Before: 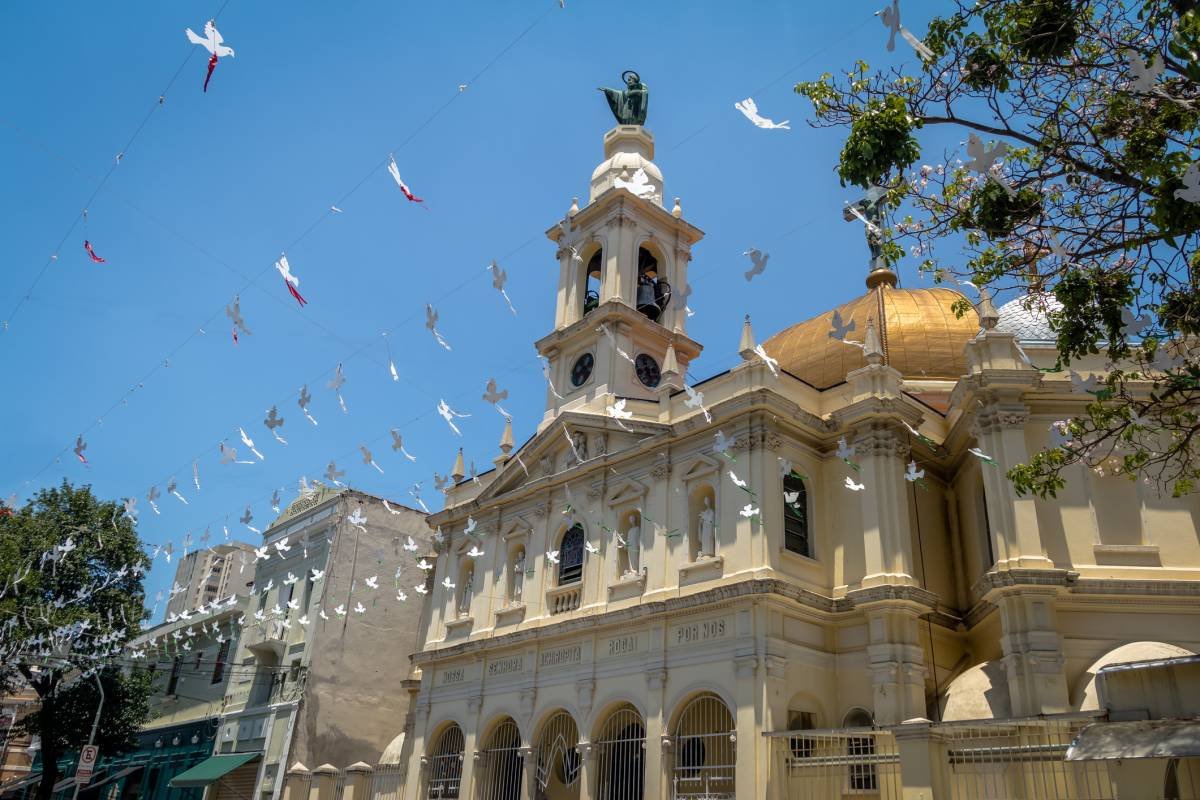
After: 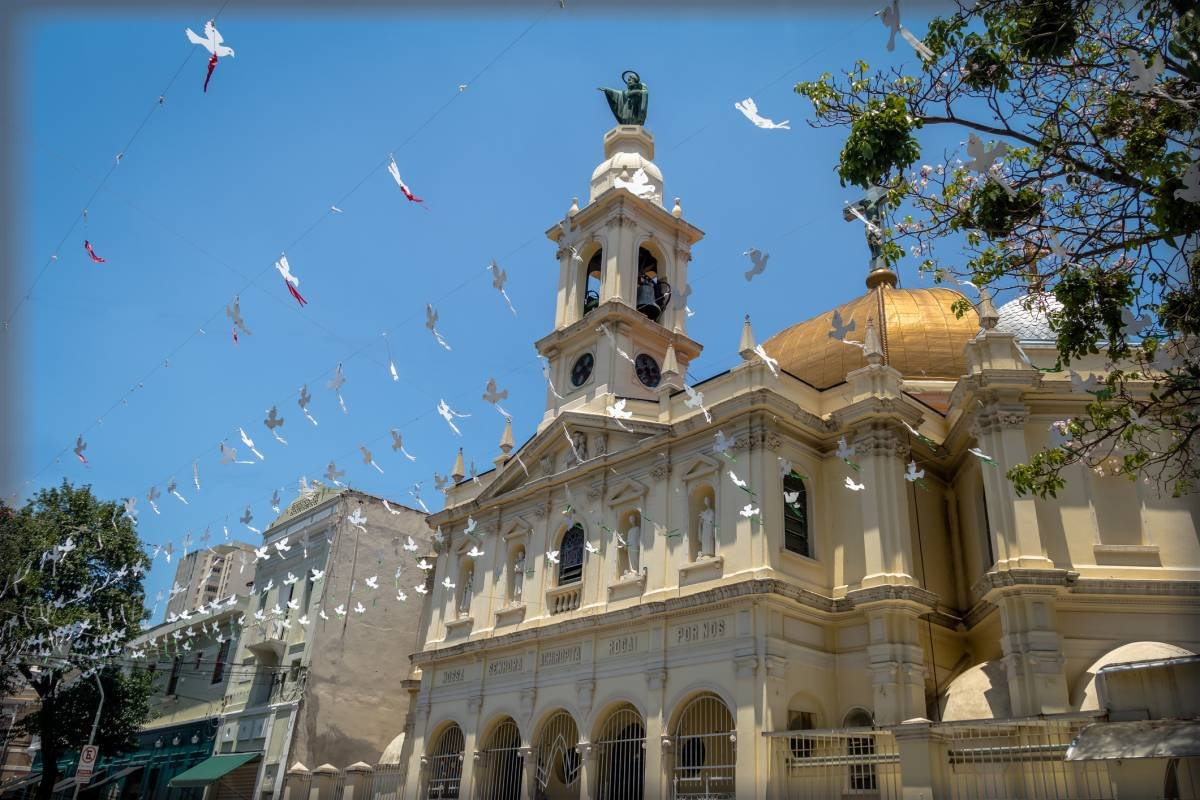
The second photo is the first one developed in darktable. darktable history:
vignetting: fall-off start 93.64%, fall-off radius 5.68%, automatic ratio true, width/height ratio 1.33, shape 0.047
